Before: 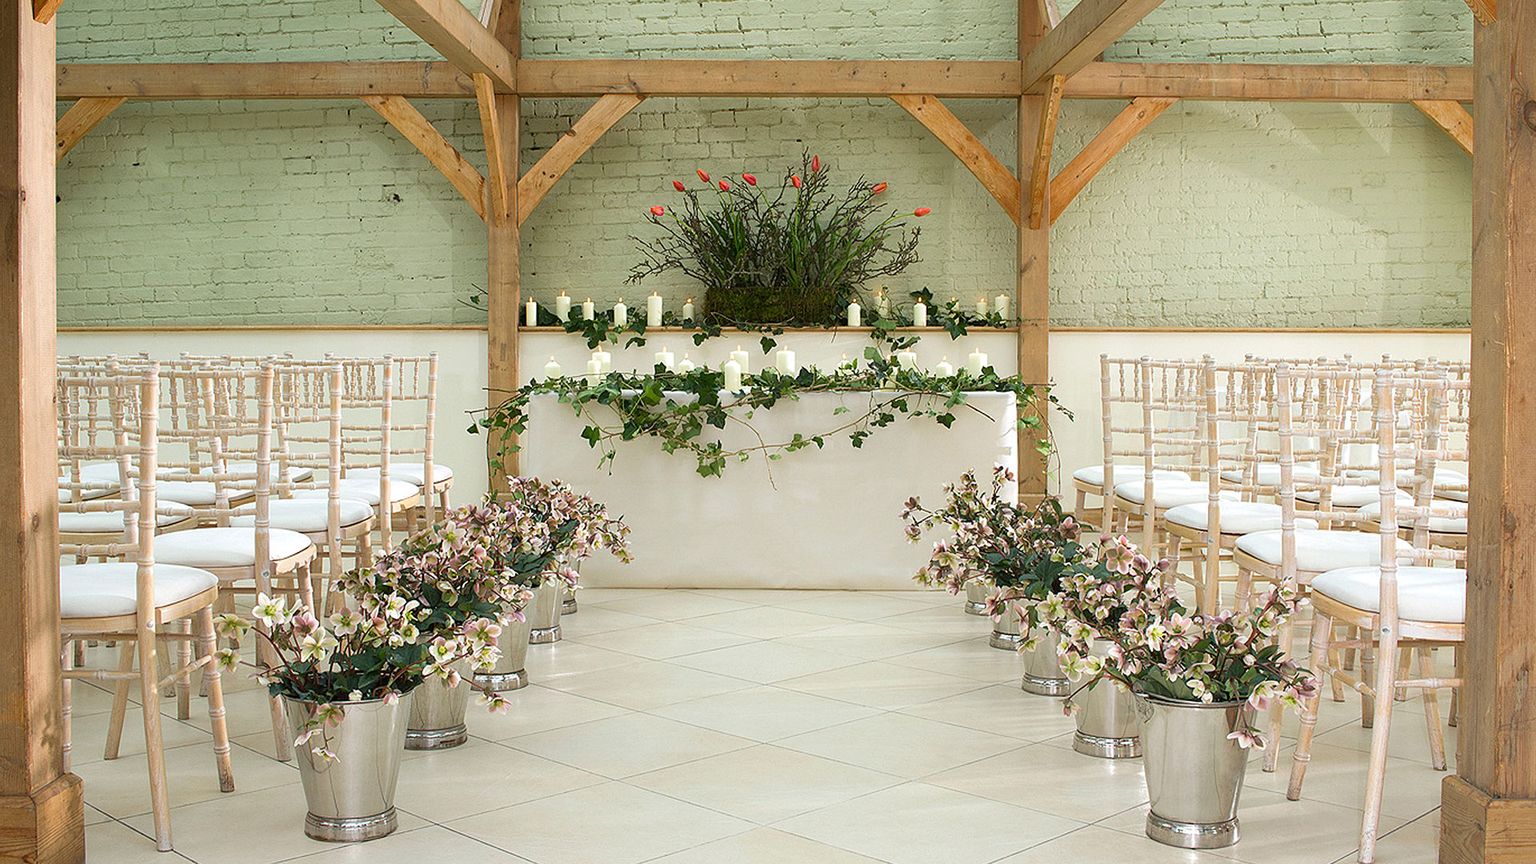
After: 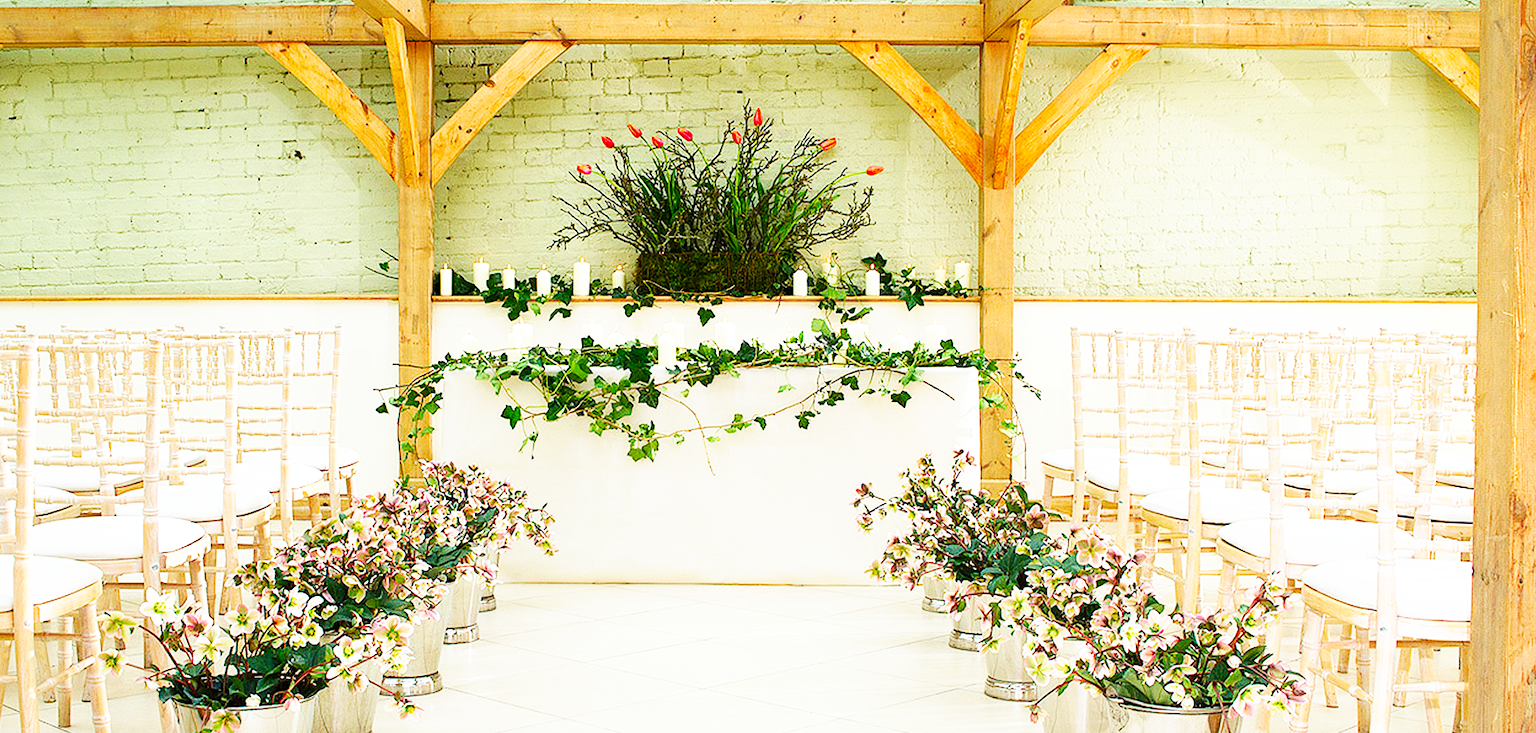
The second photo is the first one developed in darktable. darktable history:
crop: left 8.155%, top 6.611%, bottom 15.385%
color correction: saturation 1.32
base curve: curves: ch0 [(0, 0) (0.007, 0.004) (0.027, 0.03) (0.046, 0.07) (0.207, 0.54) (0.442, 0.872) (0.673, 0.972) (1, 1)], preserve colors none
